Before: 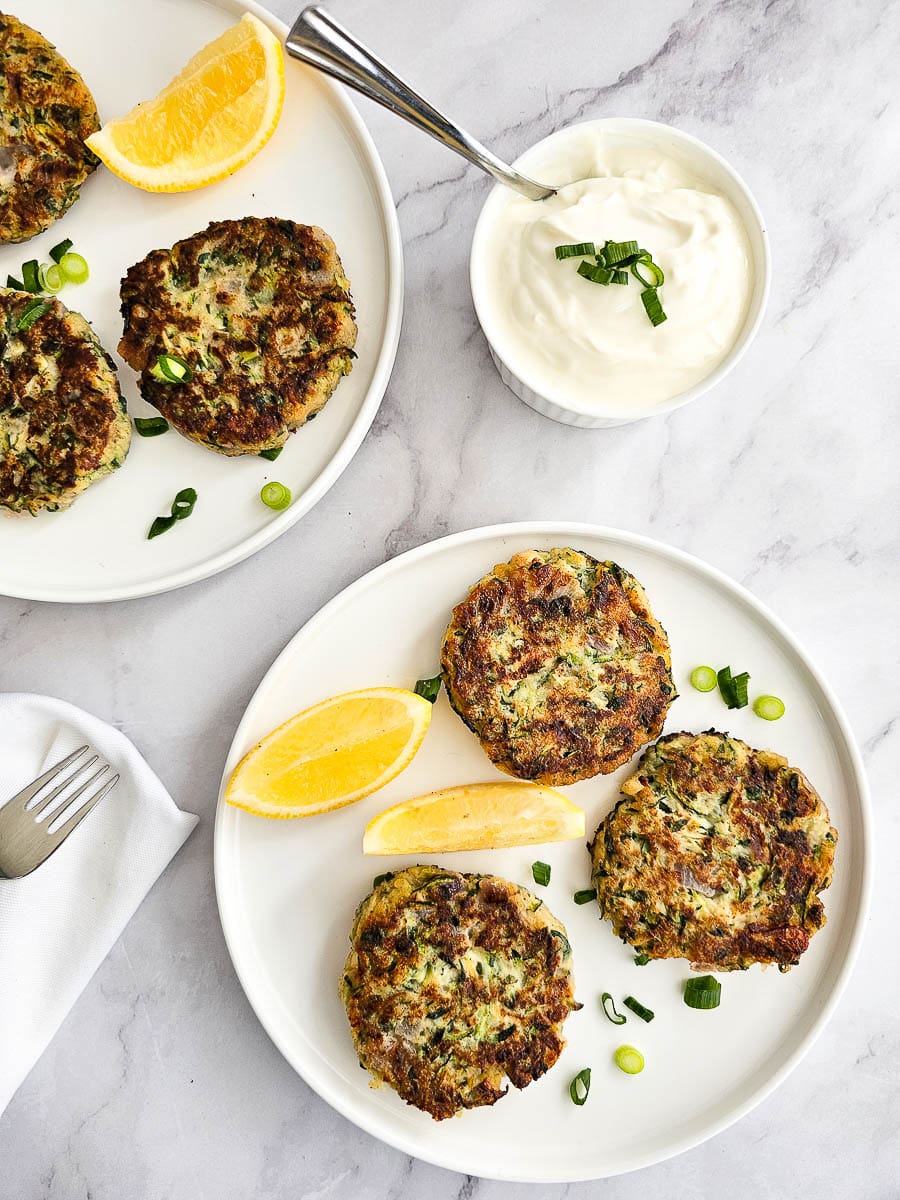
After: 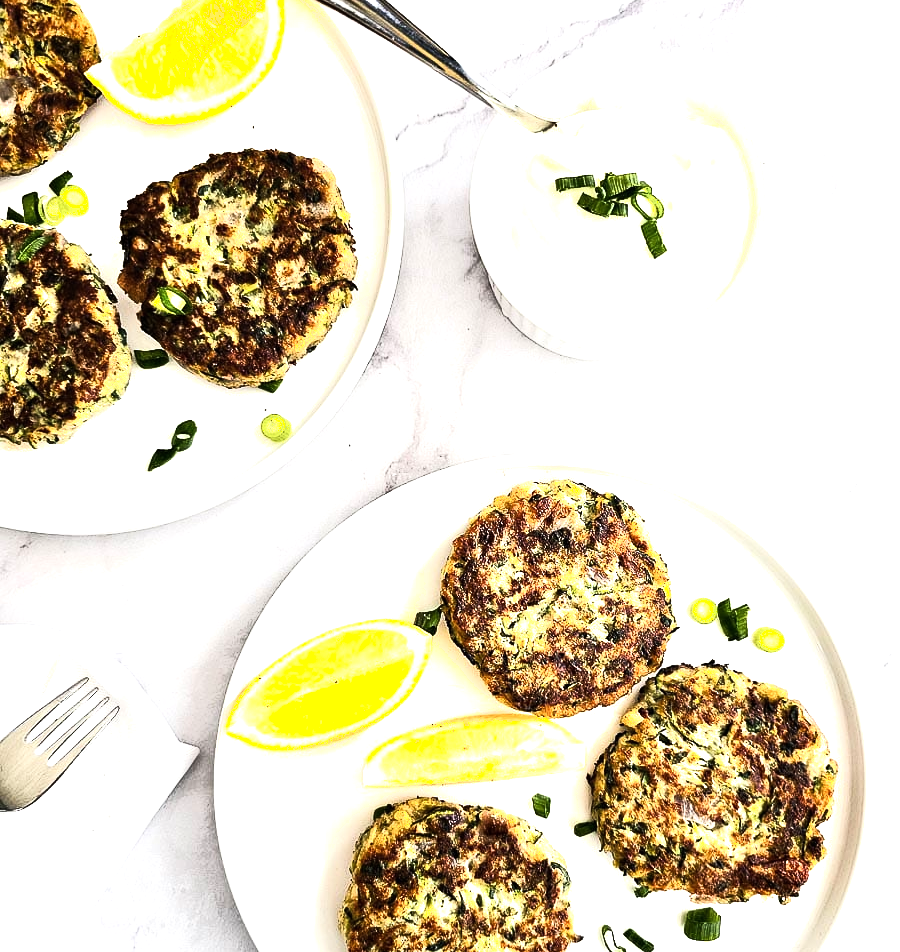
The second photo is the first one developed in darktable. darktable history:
tone equalizer: -8 EV -1.08 EV, -7 EV -1.01 EV, -6 EV -0.867 EV, -5 EV -0.578 EV, -3 EV 0.578 EV, -2 EV 0.867 EV, -1 EV 1.01 EV, +0 EV 1.08 EV, edges refinement/feathering 500, mask exposure compensation -1.57 EV, preserve details no
crop and rotate: top 5.667%, bottom 14.937%
shadows and highlights: shadows 0, highlights 40
